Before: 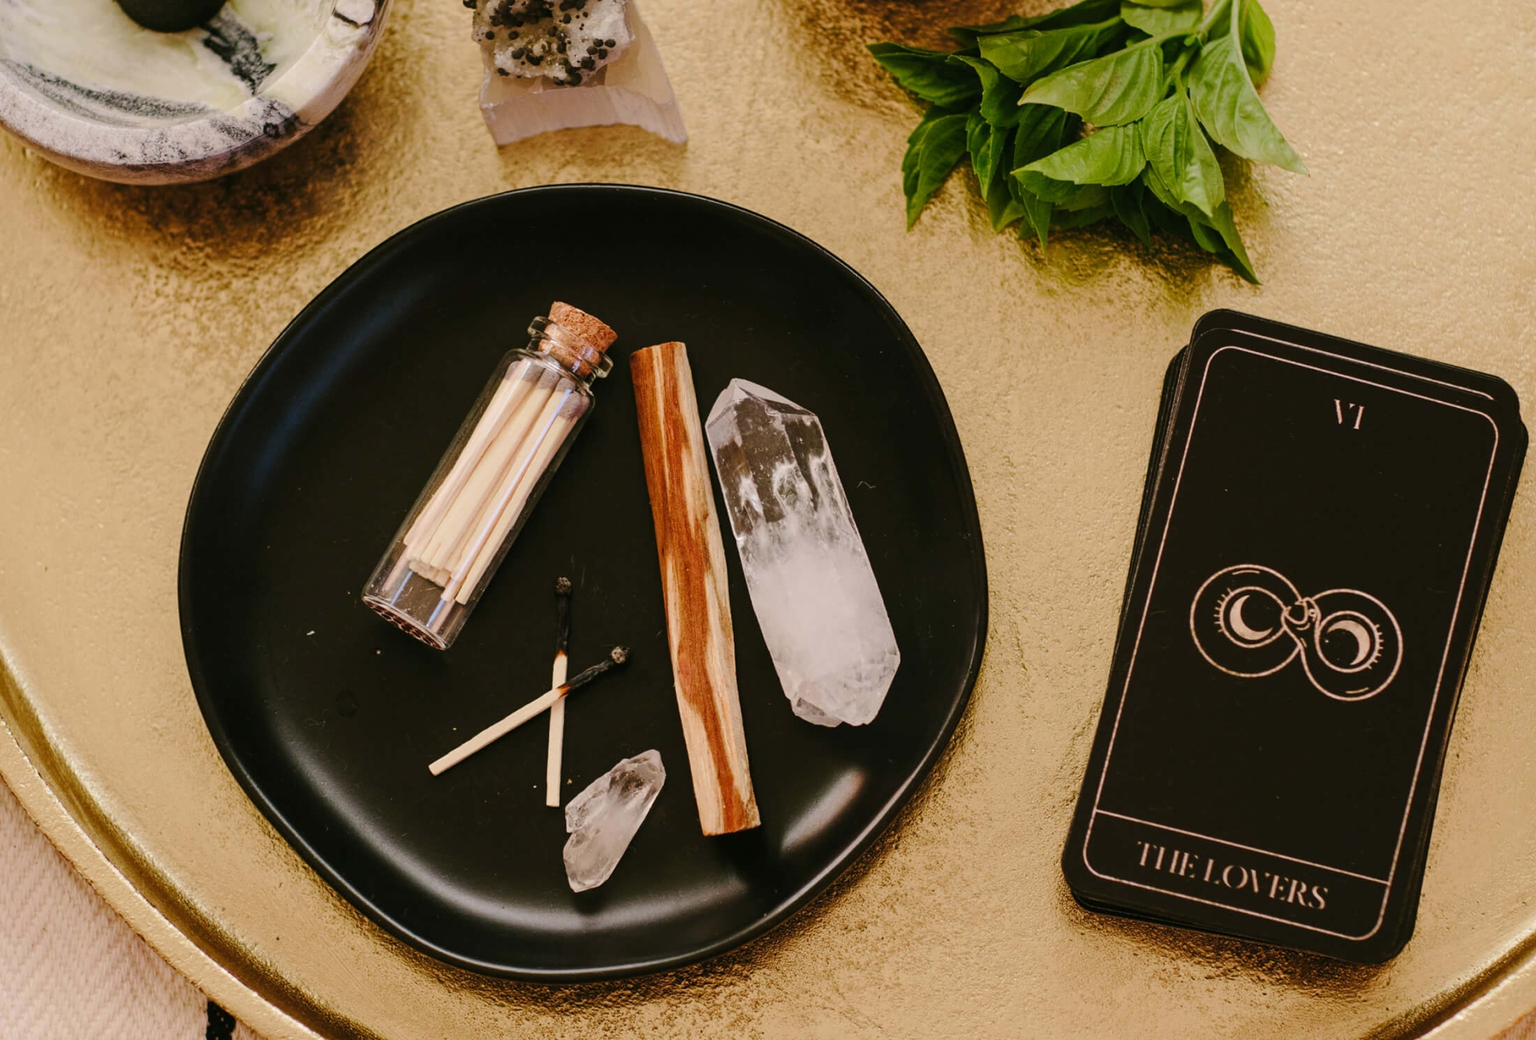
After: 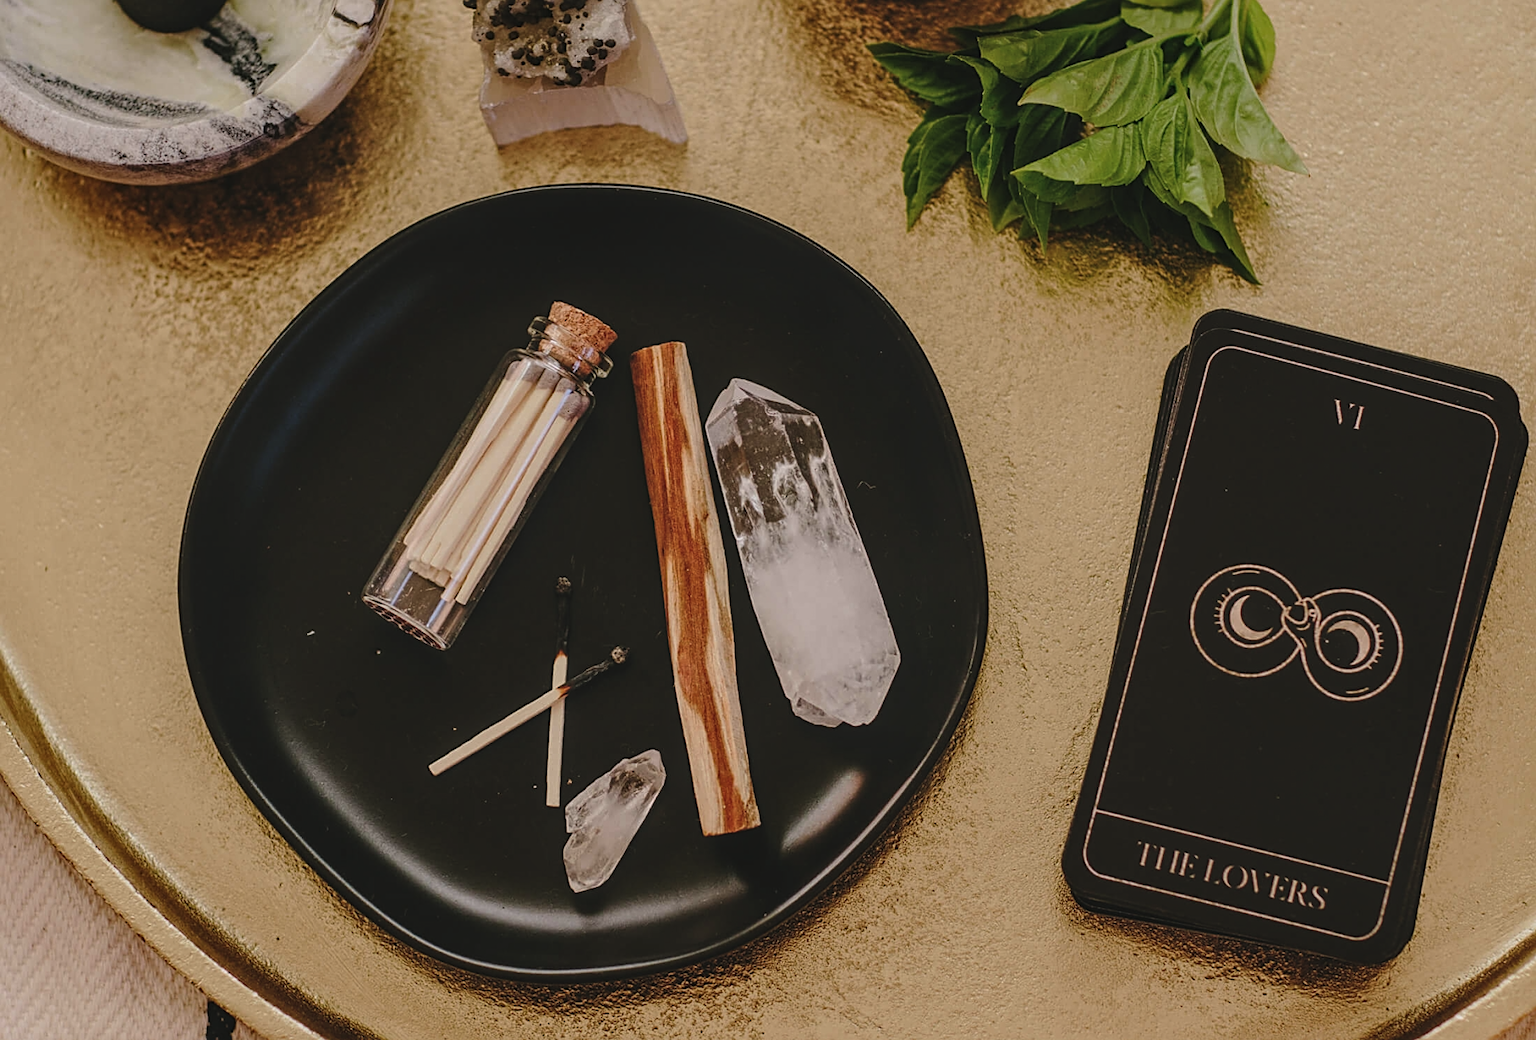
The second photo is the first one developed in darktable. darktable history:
sharpen: on, module defaults
exposure: black level correction -0.015, exposure -0.538 EV, compensate highlight preservation false
local contrast: detail 130%
